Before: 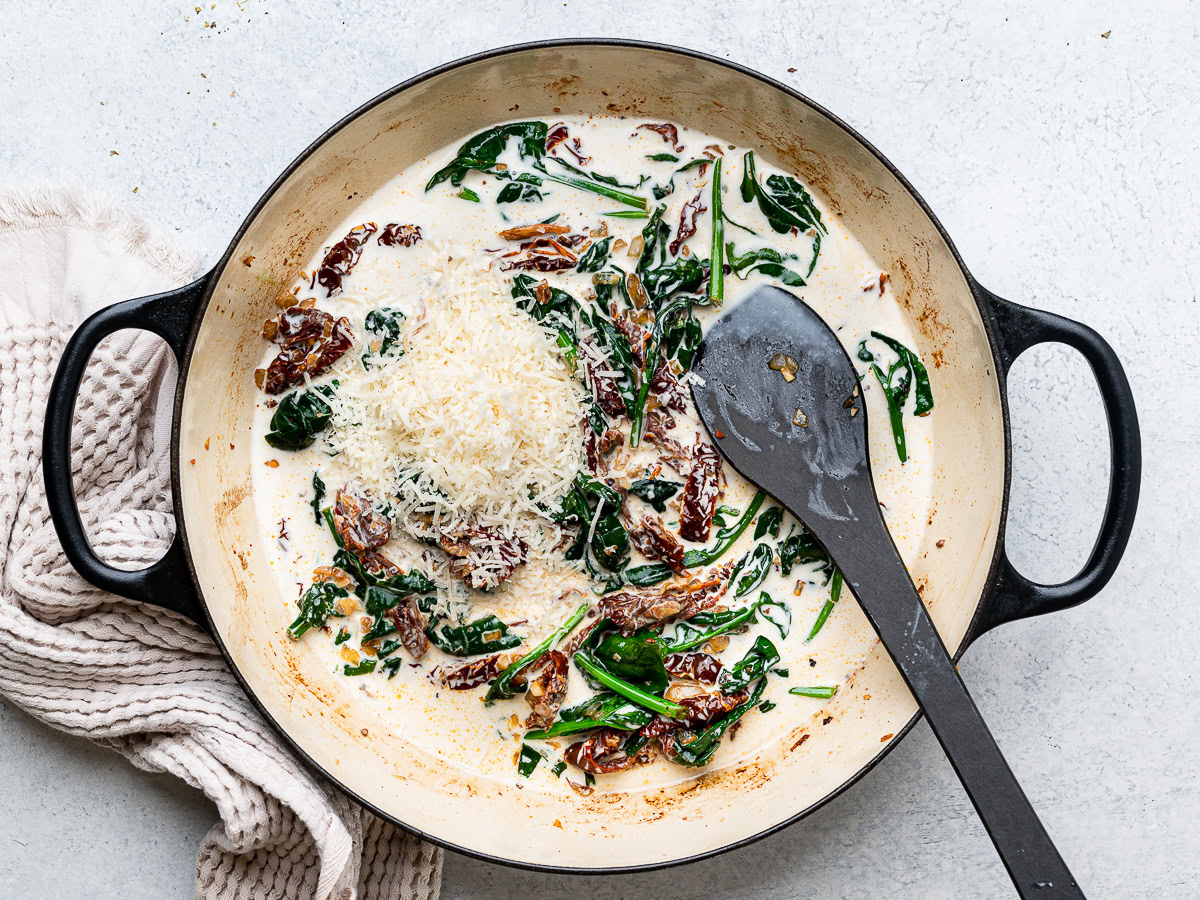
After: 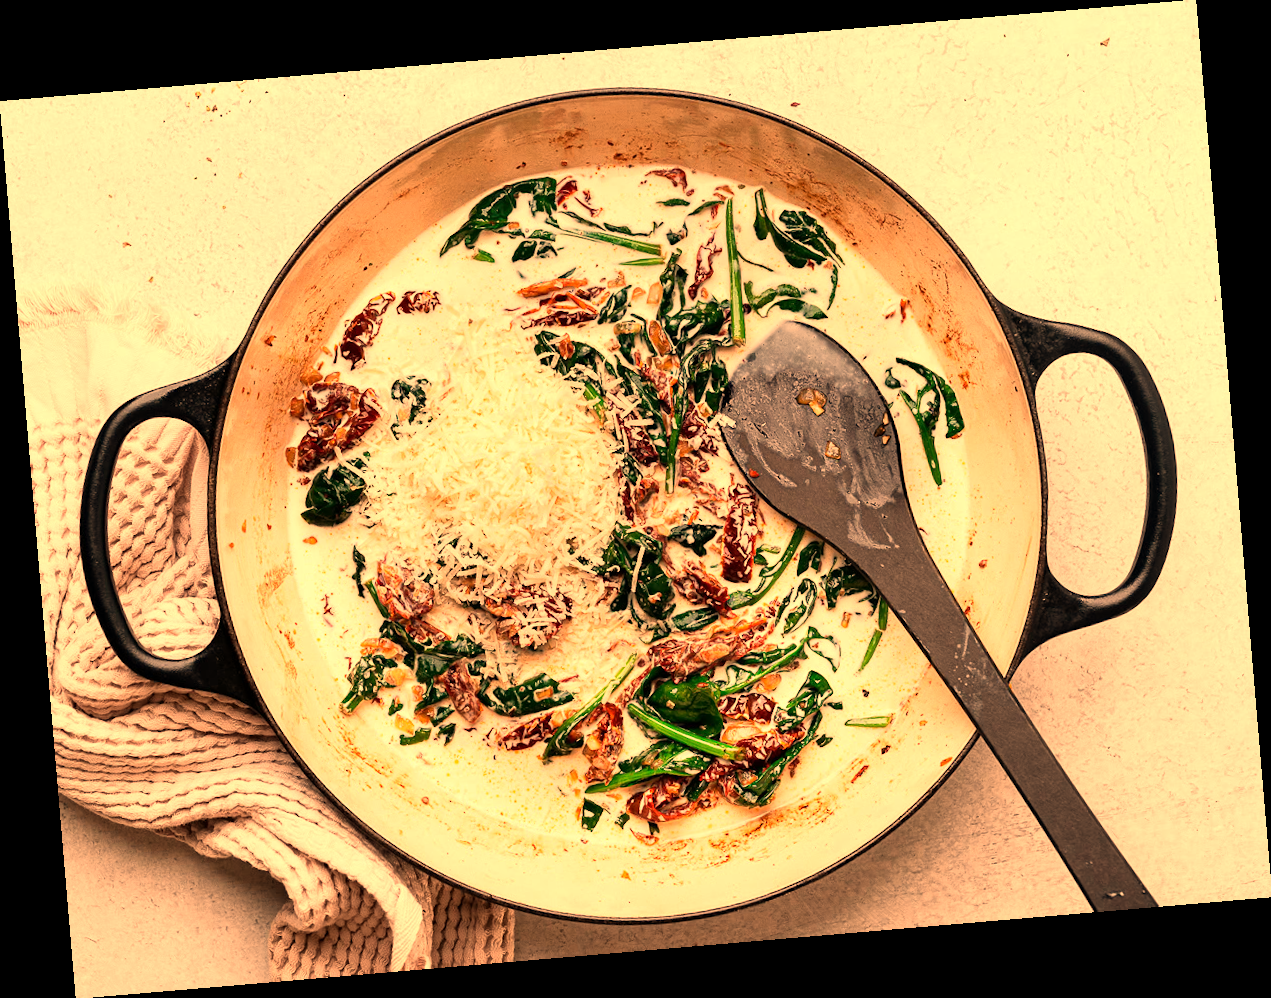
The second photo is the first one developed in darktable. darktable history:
levels: levels [0, 0.492, 0.984]
rotate and perspective: rotation -4.86°, automatic cropping off
white balance: red 1.467, blue 0.684
